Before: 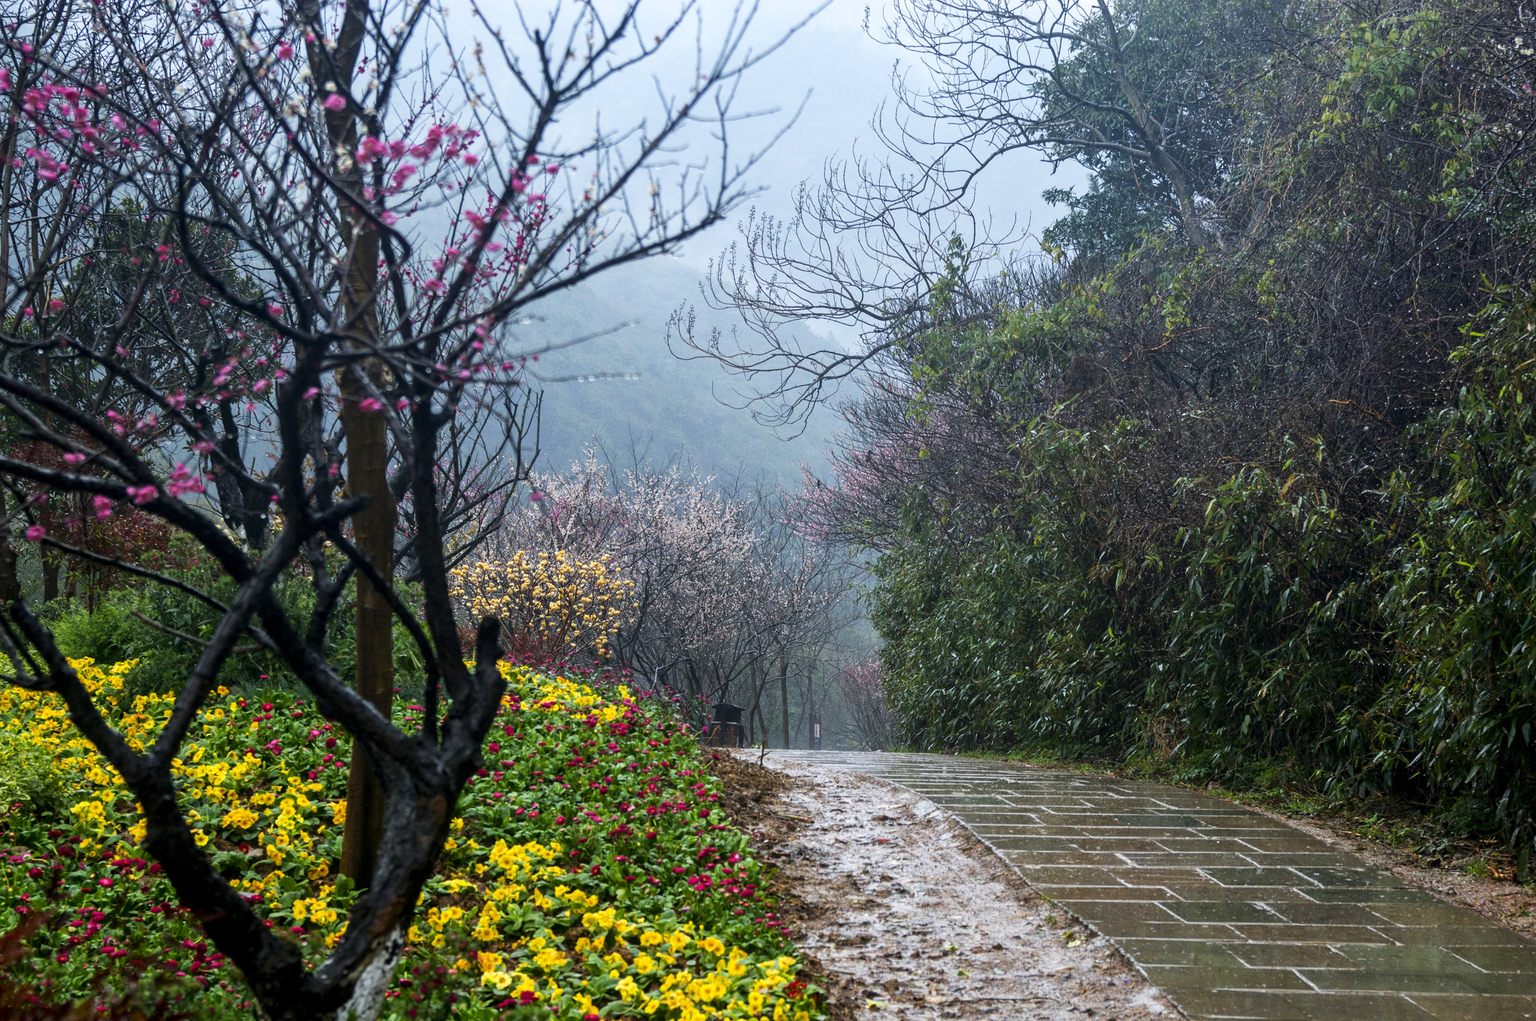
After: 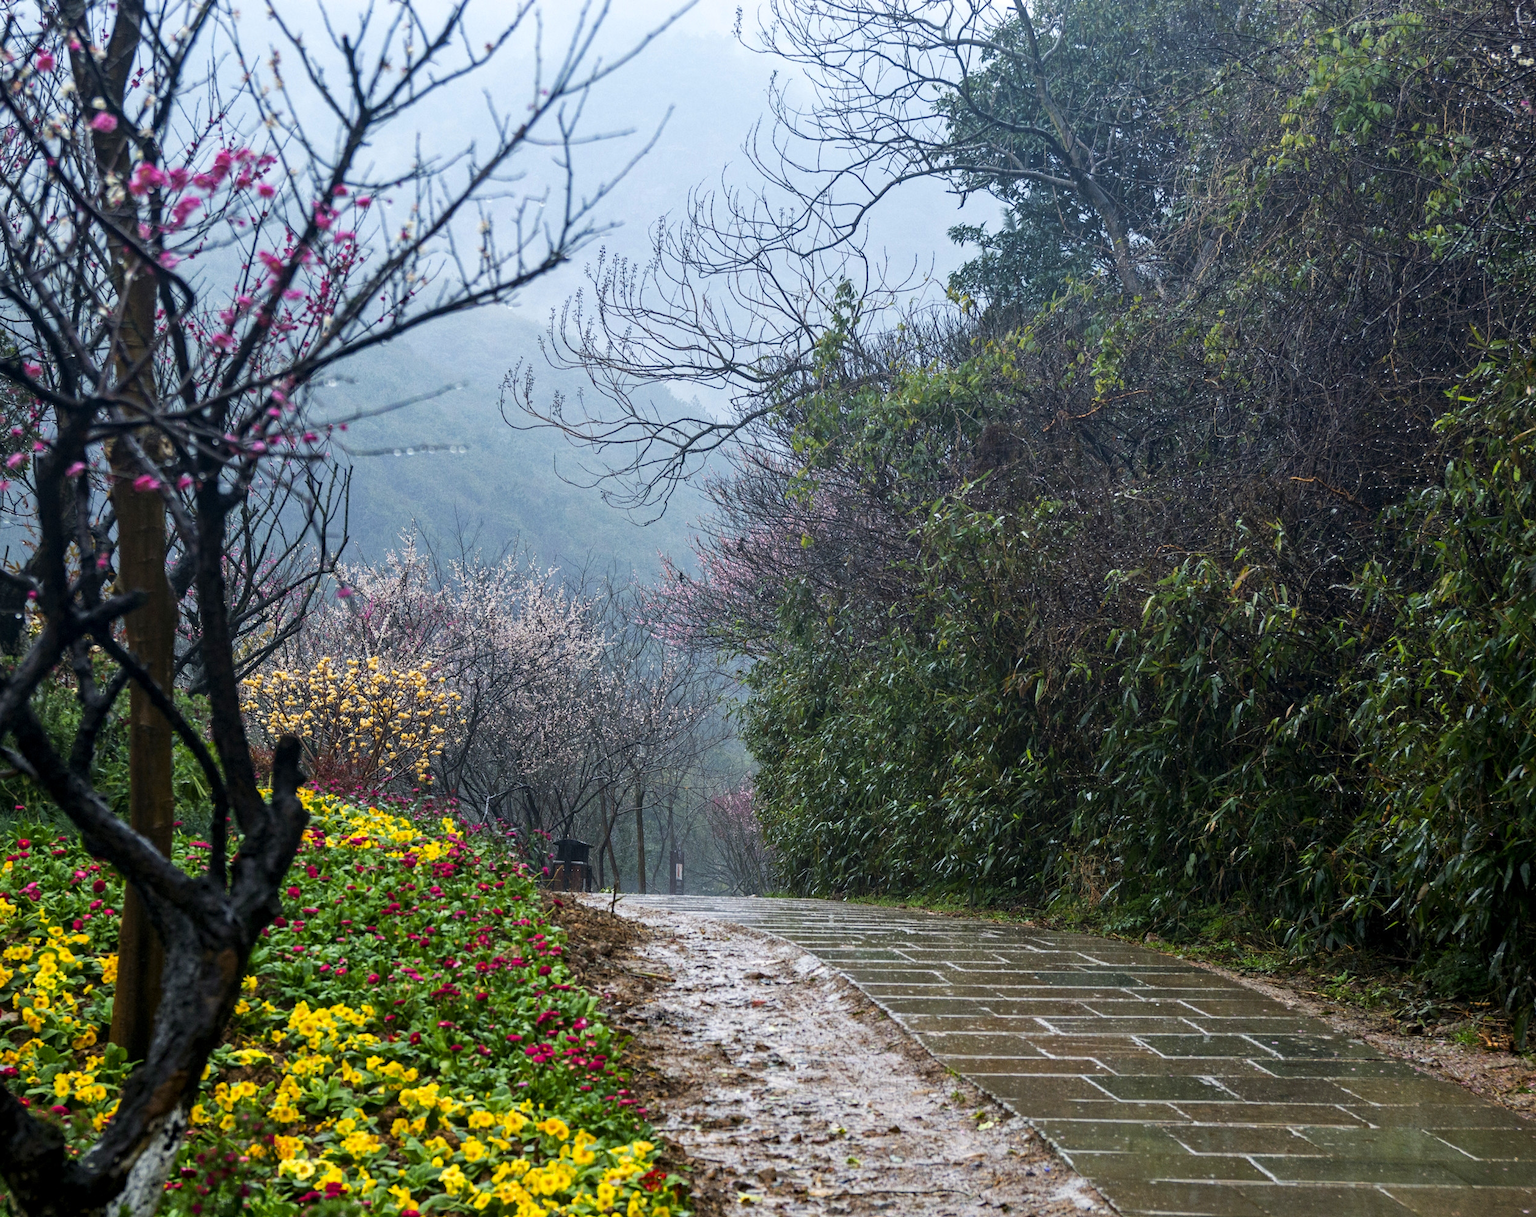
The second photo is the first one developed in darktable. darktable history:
crop: left 16.145%
haze removal: compatibility mode true, adaptive false
